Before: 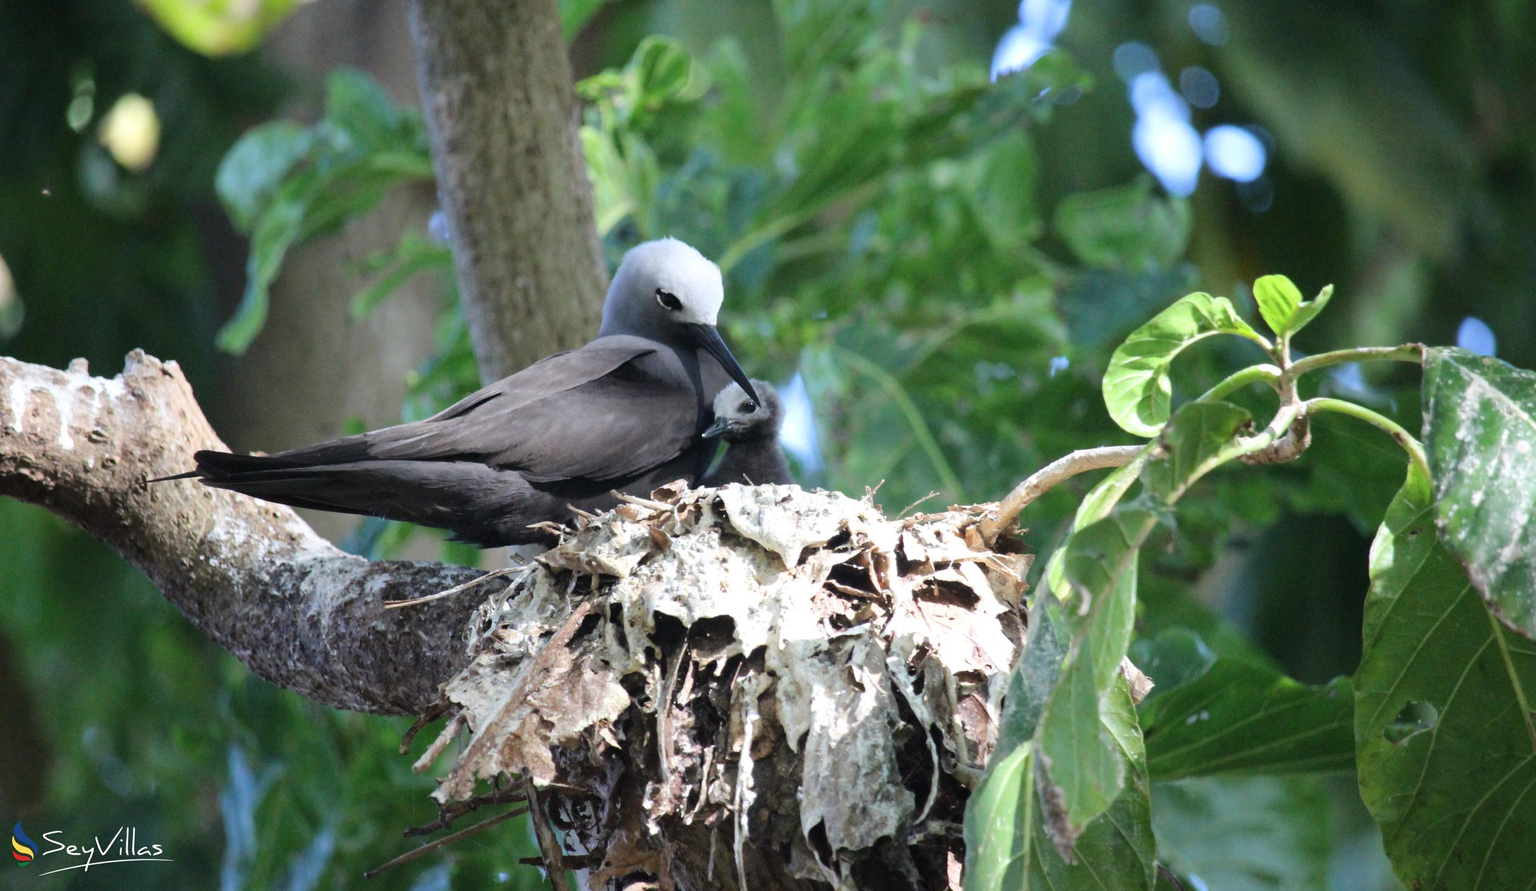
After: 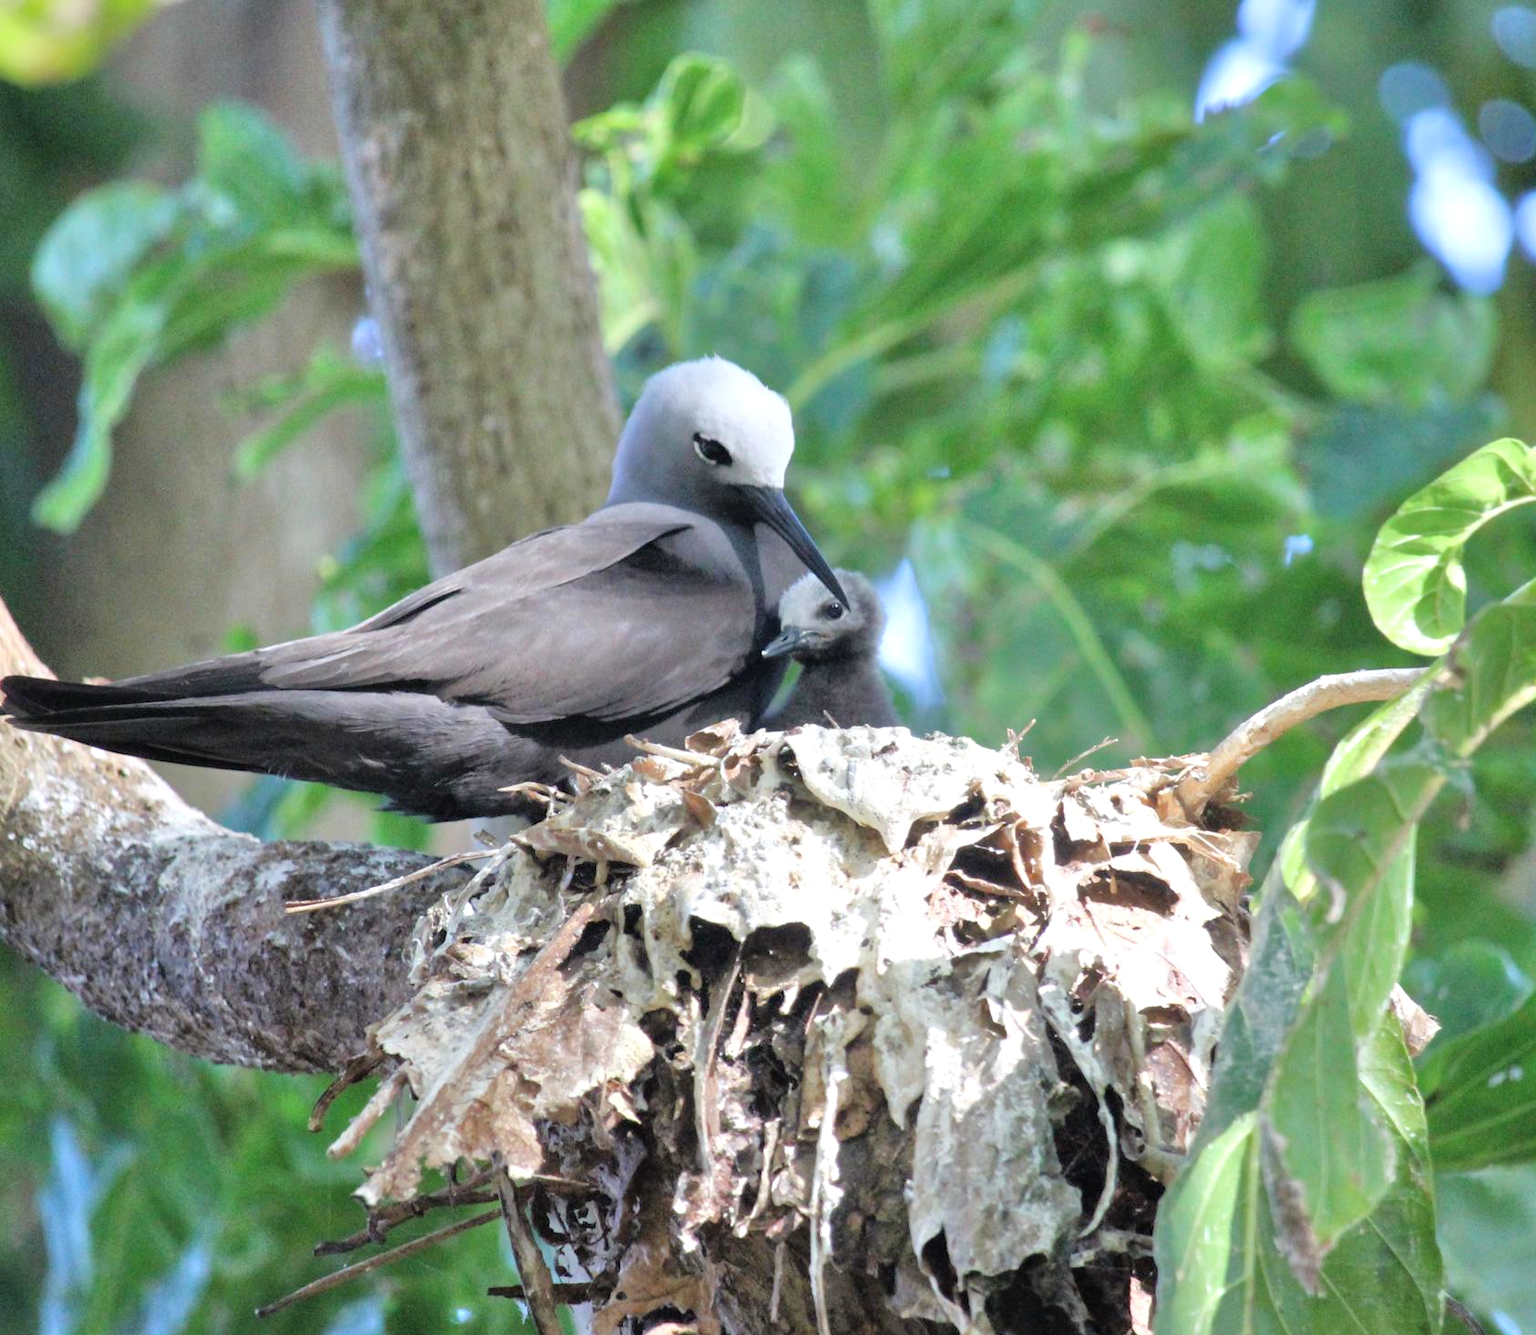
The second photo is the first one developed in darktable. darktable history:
crop and rotate: left 12.673%, right 20.66%
tone equalizer: -7 EV 0.15 EV, -6 EV 0.6 EV, -5 EV 1.15 EV, -4 EV 1.33 EV, -3 EV 1.15 EV, -2 EV 0.6 EV, -1 EV 0.15 EV, mask exposure compensation -0.5 EV
